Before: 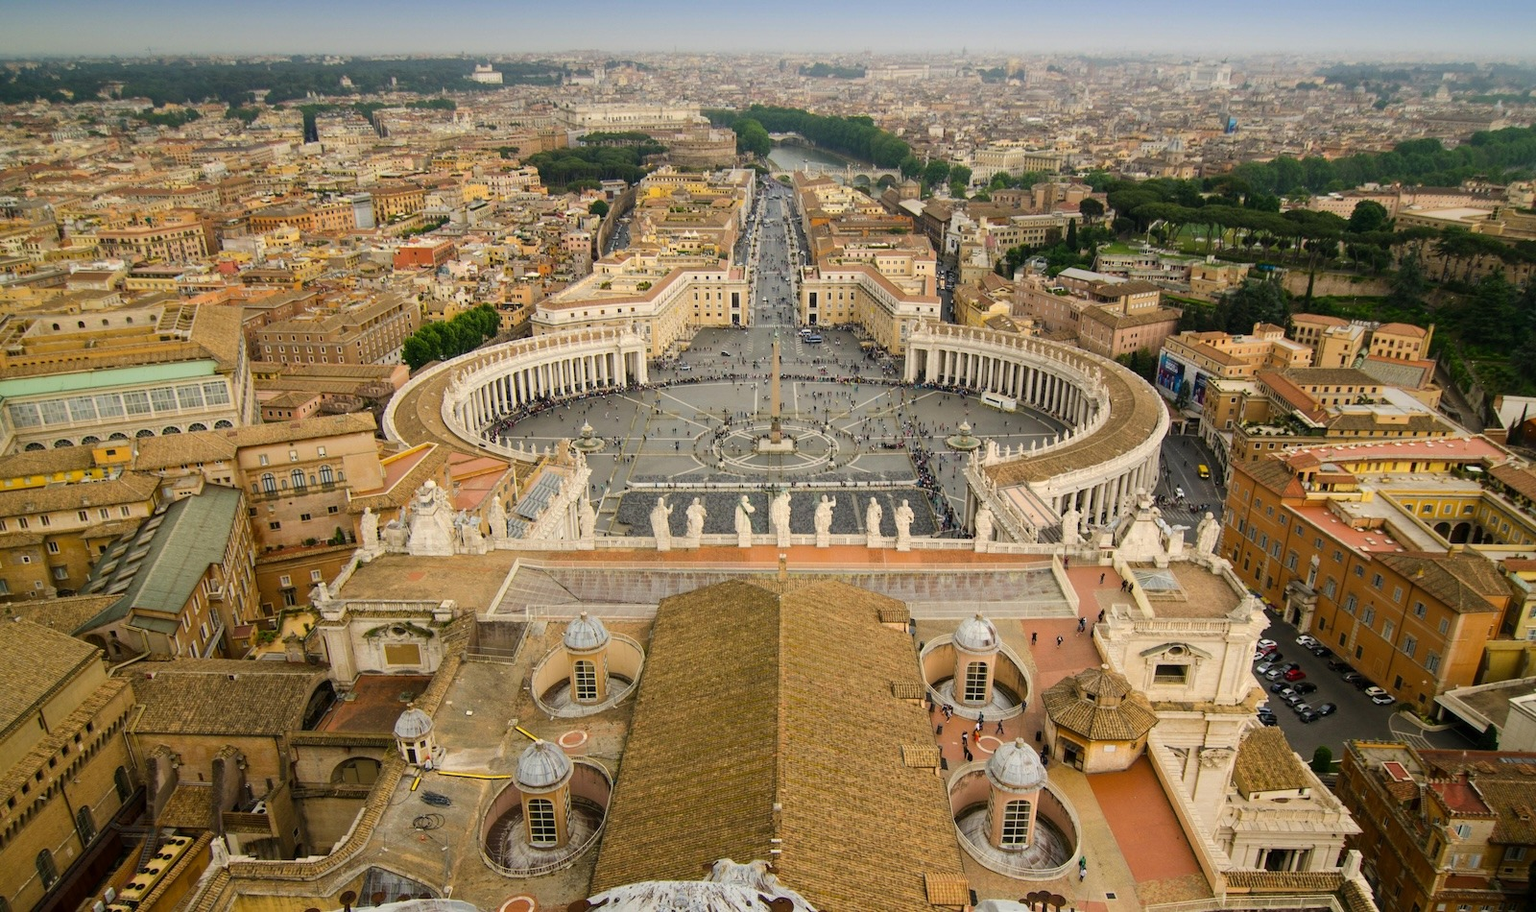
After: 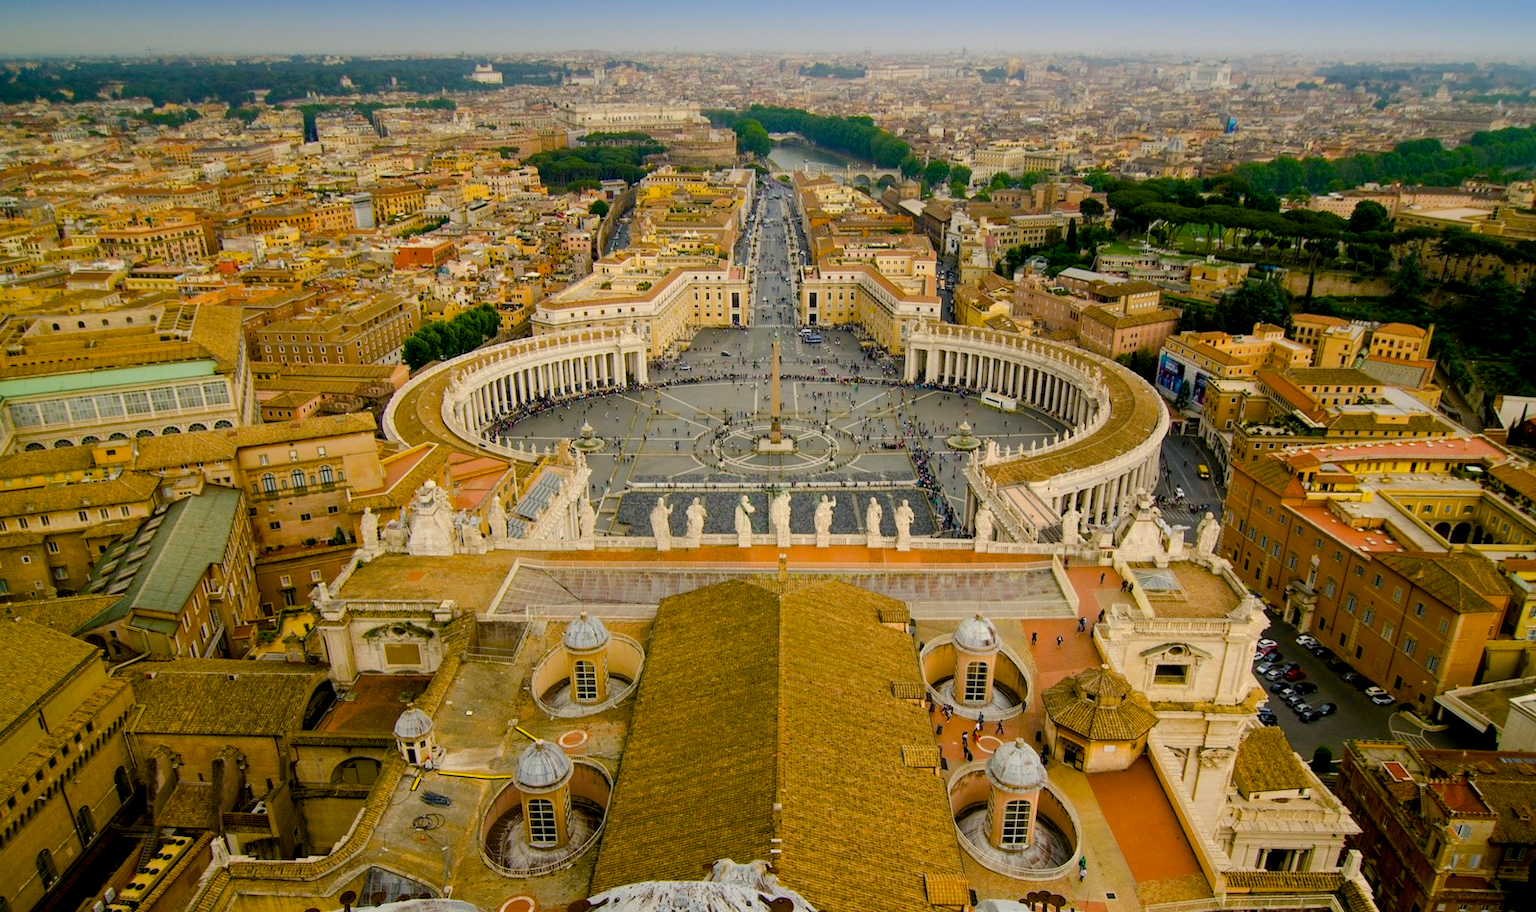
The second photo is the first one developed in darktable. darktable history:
color balance rgb: shadows lift › chroma 4.155%, shadows lift › hue 251.22°, linear chroma grading › global chroma 14.383%, perceptual saturation grading › global saturation 35.013%, perceptual saturation grading › highlights -25.14%, perceptual saturation grading › shadows 23.988%
exposure: black level correction 0.009, exposure -0.167 EV, compensate highlight preservation false
